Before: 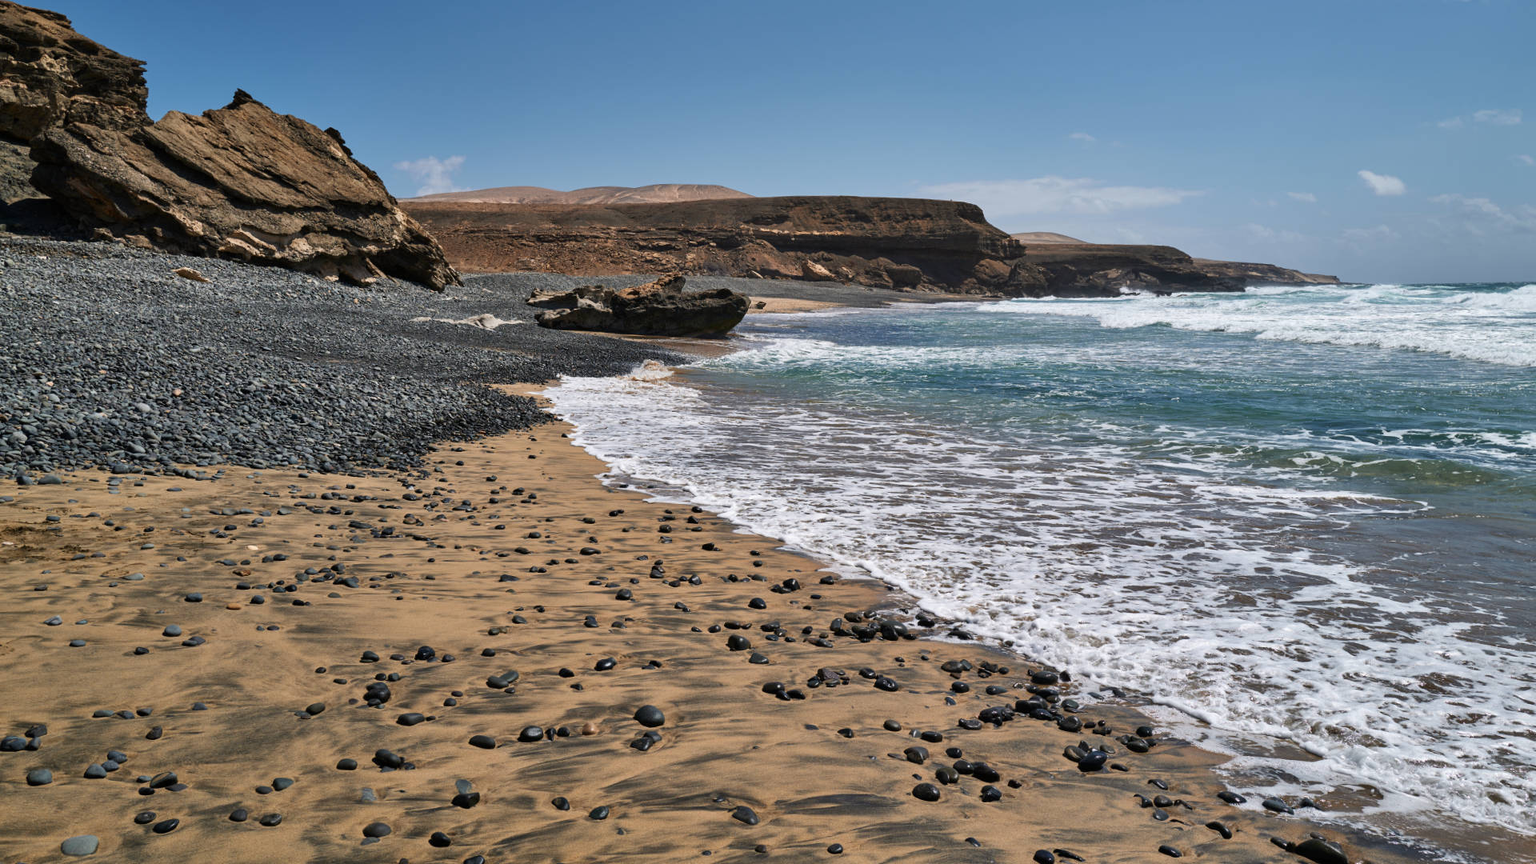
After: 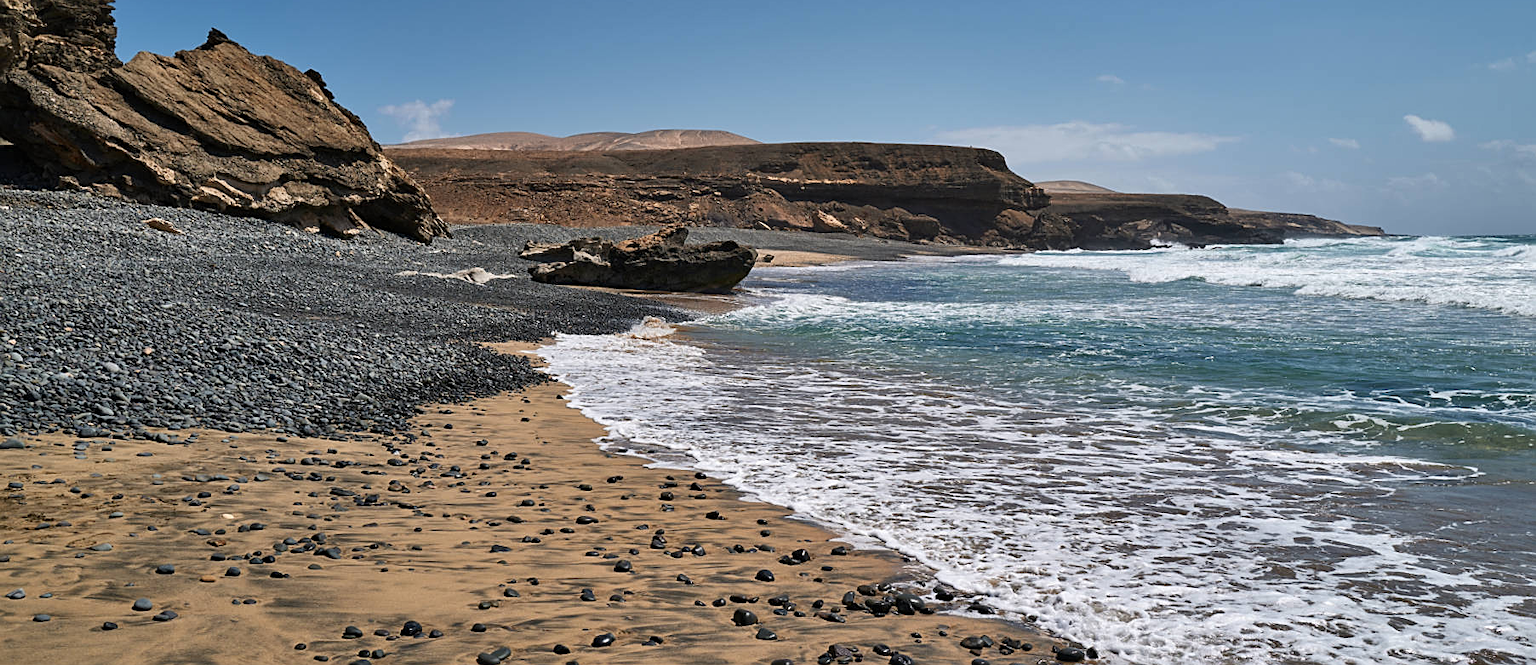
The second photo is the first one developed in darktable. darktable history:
sharpen: on, module defaults
crop: left 2.544%, top 7.287%, right 3.445%, bottom 20.214%
shadows and highlights: shadows 29.62, highlights -30.47, low approximation 0.01, soften with gaussian
